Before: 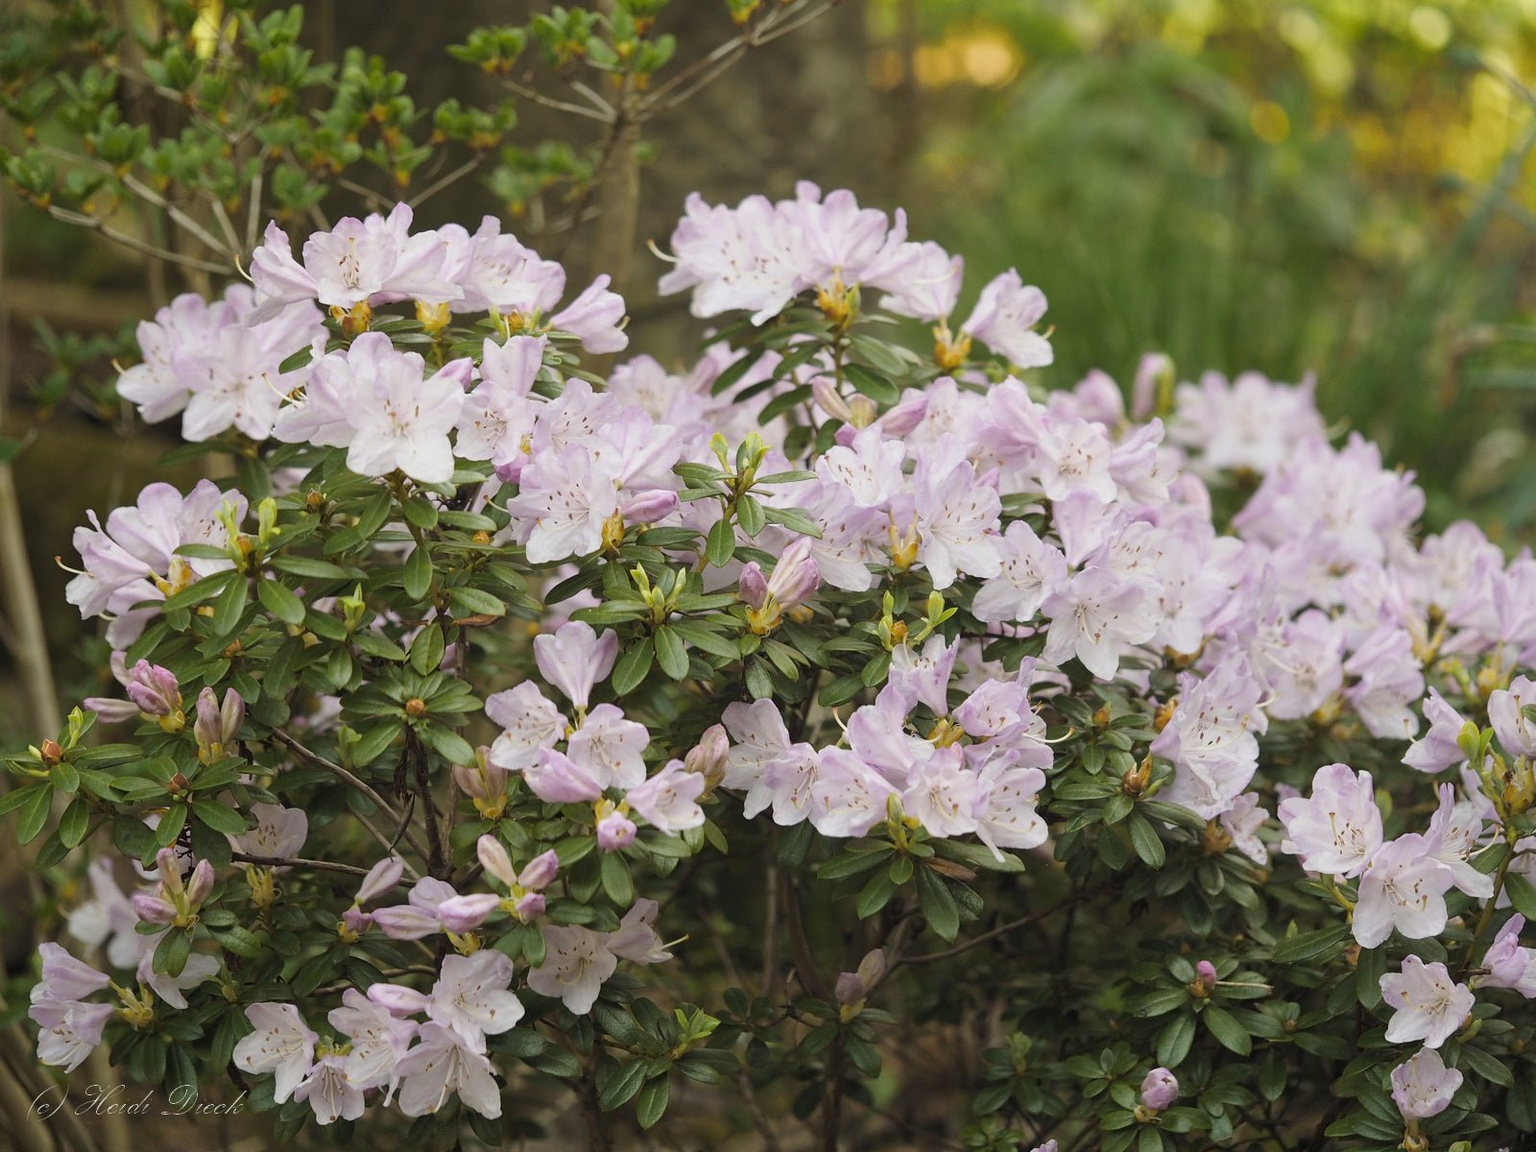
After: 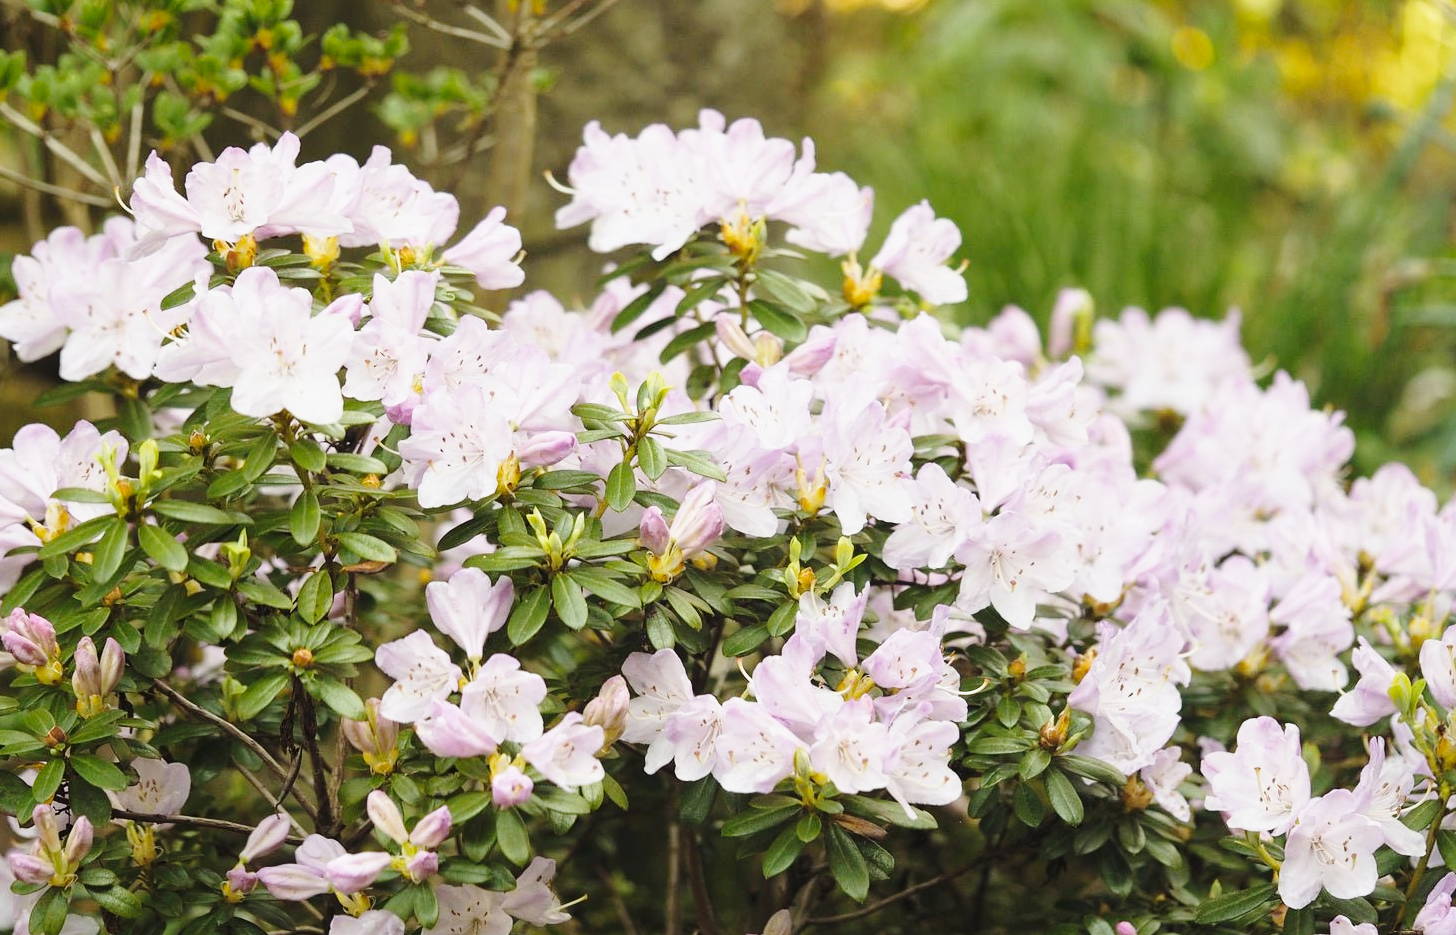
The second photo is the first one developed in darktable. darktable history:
crop: left 8.155%, top 6.611%, bottom 15.385%
base curve: curves: ch0 [(0, 0) (0.028, 0.03) (0.121, 0.232) (0.46, 0.748) (0.859, 0.968) (1, 1)], preserve colors none
